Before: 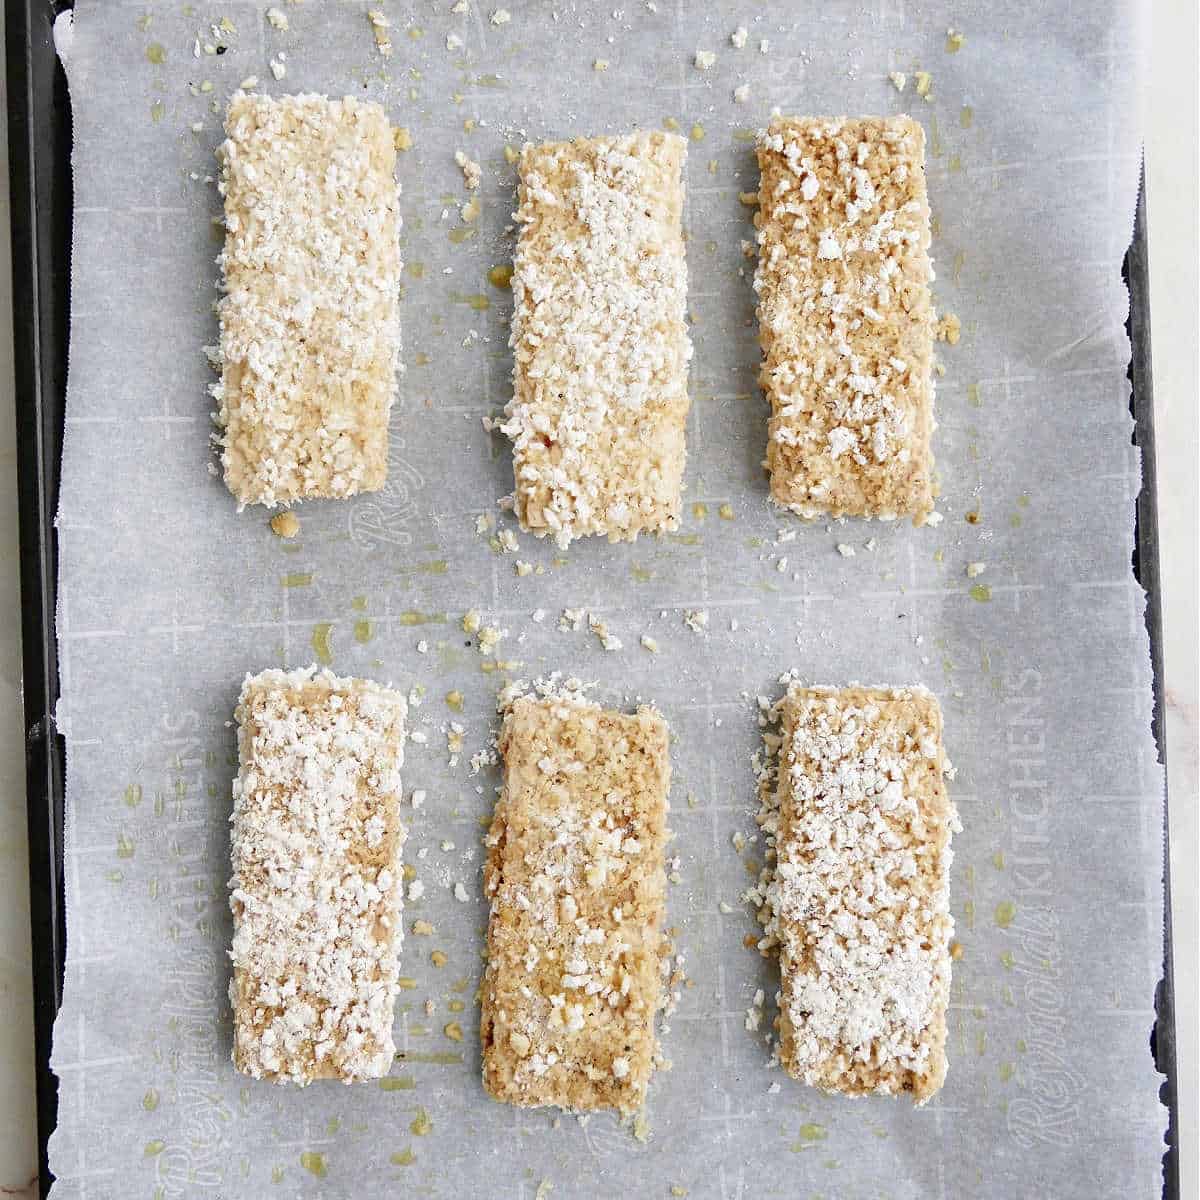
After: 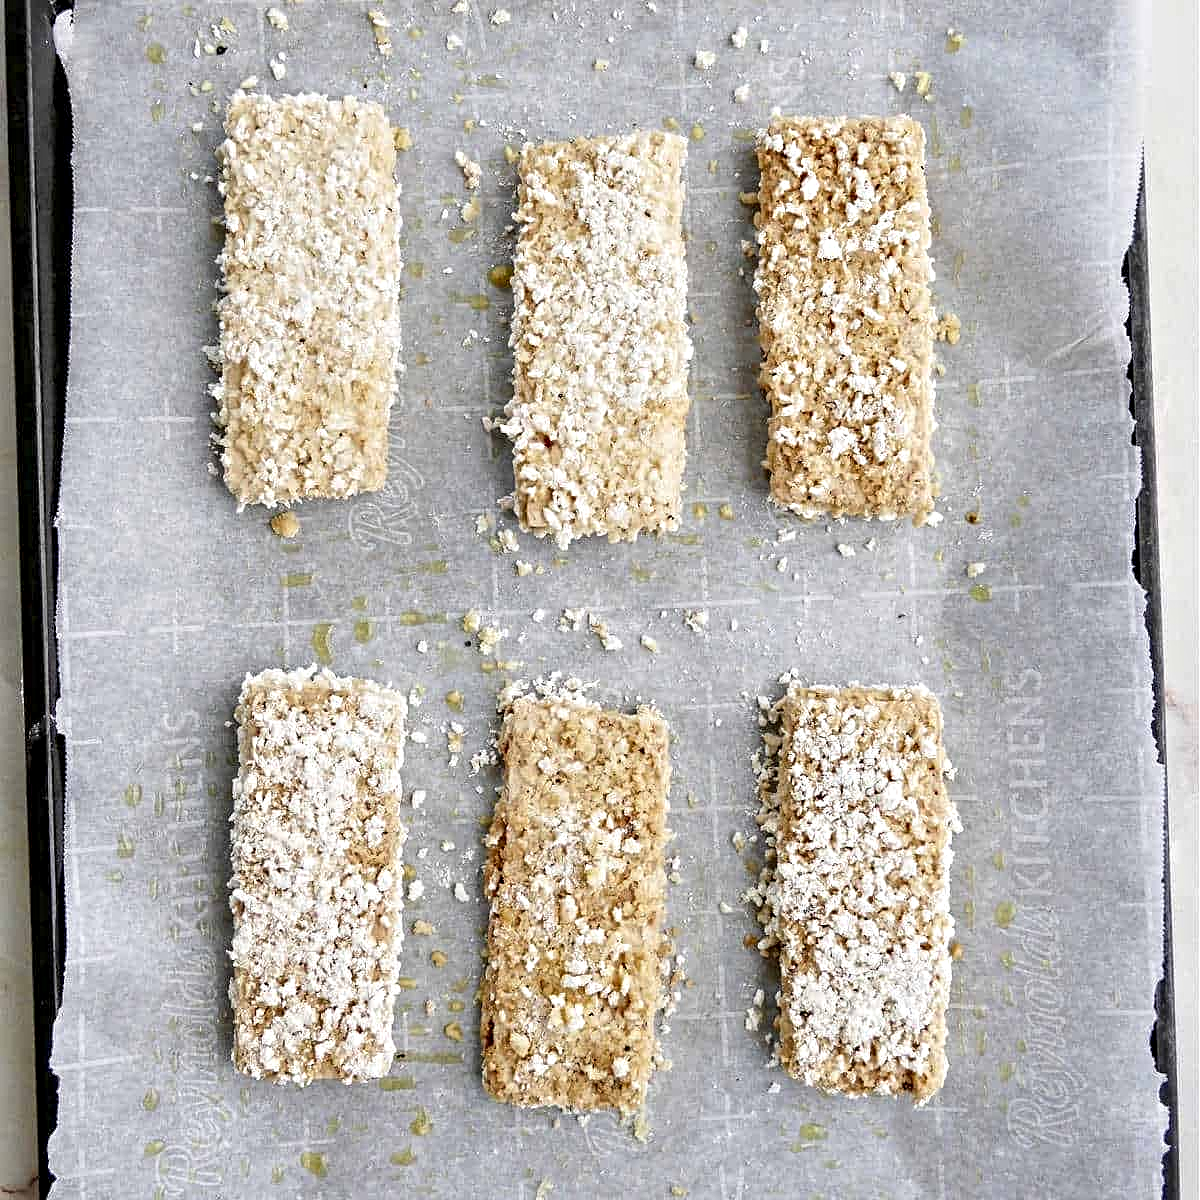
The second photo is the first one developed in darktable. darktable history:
contrast equalizer: y [[0.506, 0.531, 0.562, 0.606, 0.638, 0.669], [0.5 ×6], [0.5 ×6], [0 ×6], [0 ×6]]
